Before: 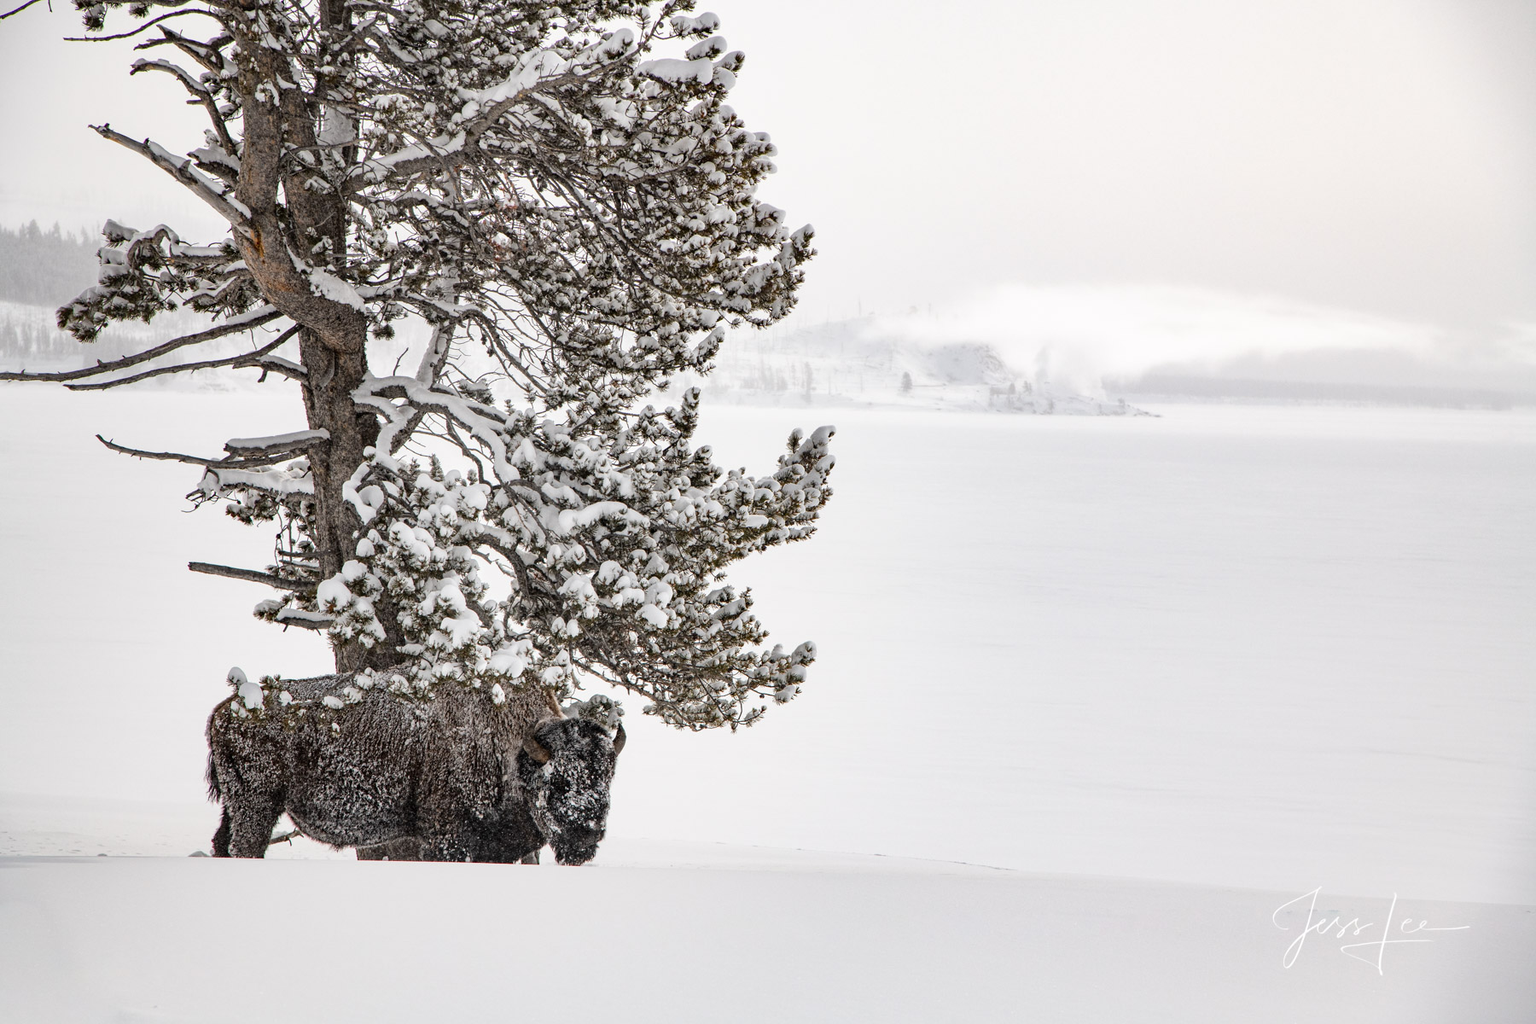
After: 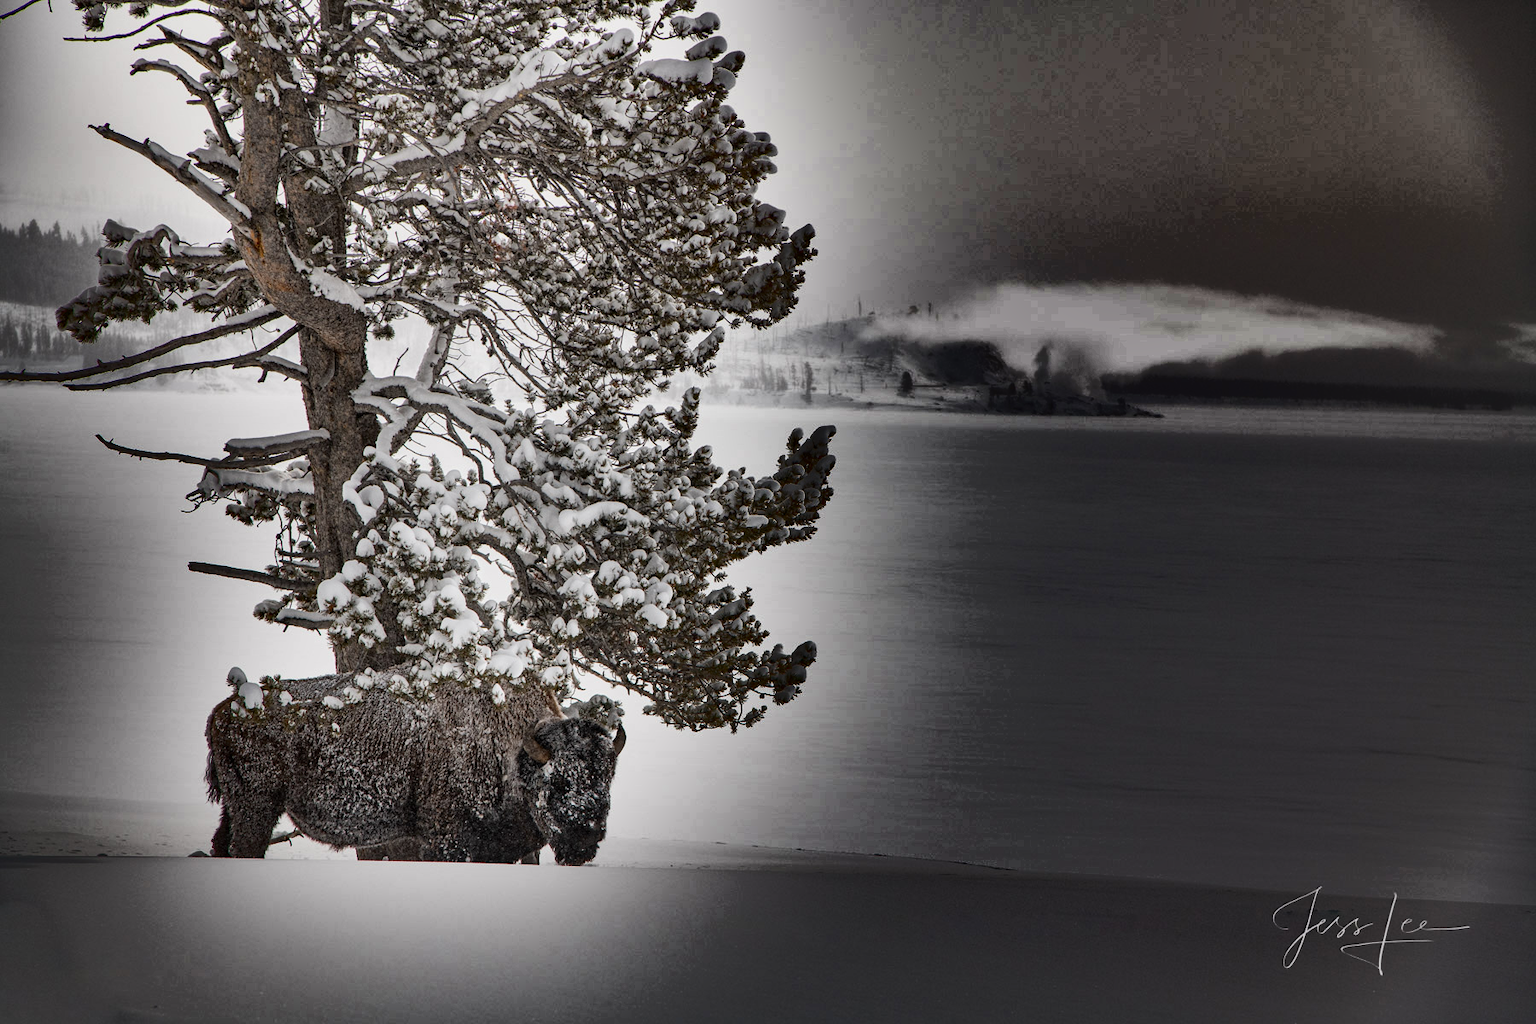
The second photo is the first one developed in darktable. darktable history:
shadows and highlights: radius 124.31, shadows 99.34, white point adjustment -3.15, highlights -98.81, soften with gaussian
